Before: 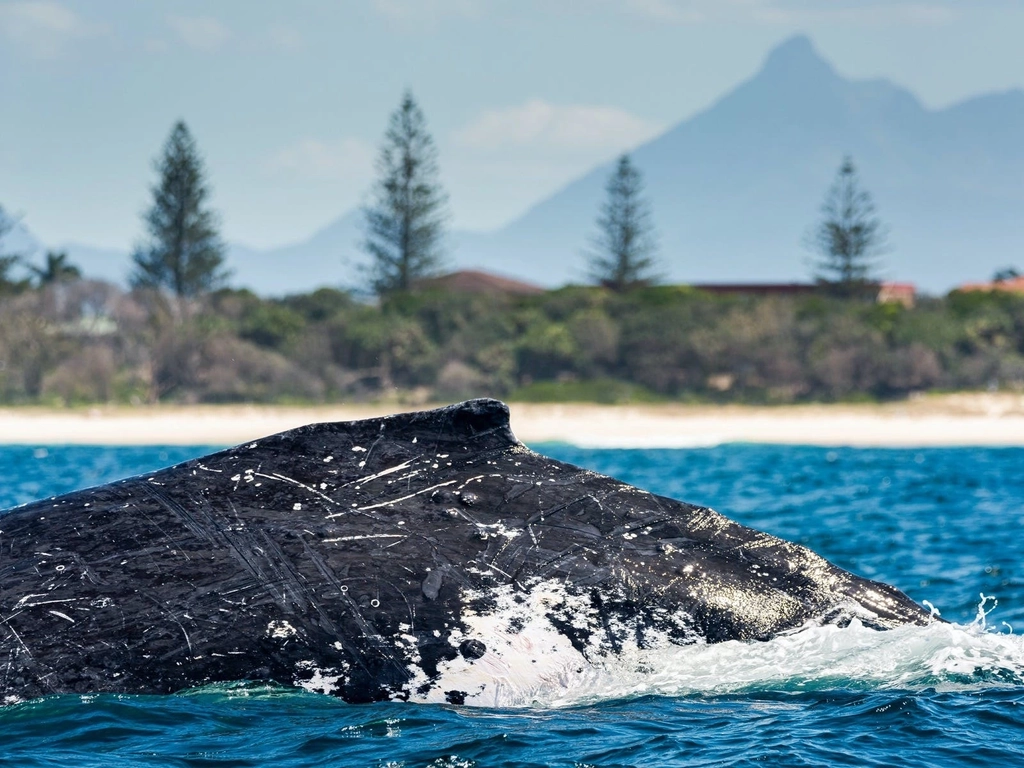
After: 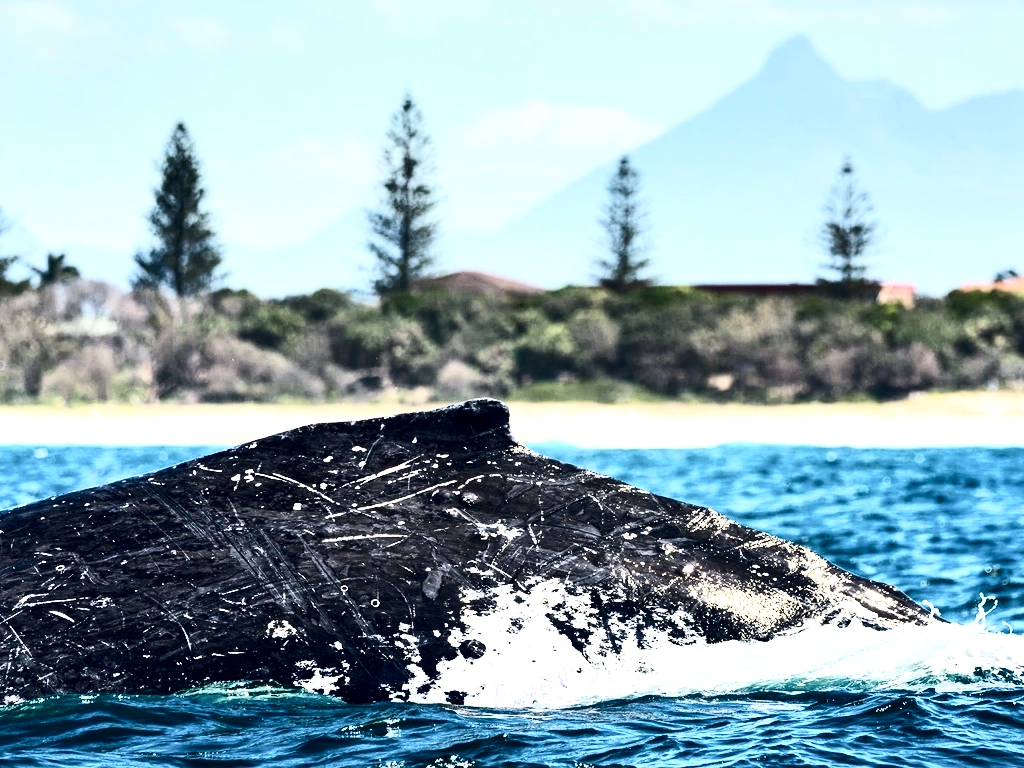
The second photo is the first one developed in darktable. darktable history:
exposure: black level correction 0, exposure 0.69 EV, compensate exposure bias true, compensate highlight preservation false
local contrast: mode bilateral grid, contrast 20, coarseness 50, detail 120%, midtone range 0.2
shadows and highlights: shadows 48.73, highlights -41.25, soften with gaussian
contrast brightness saturation: contrast 0.493, saturation -0.103
